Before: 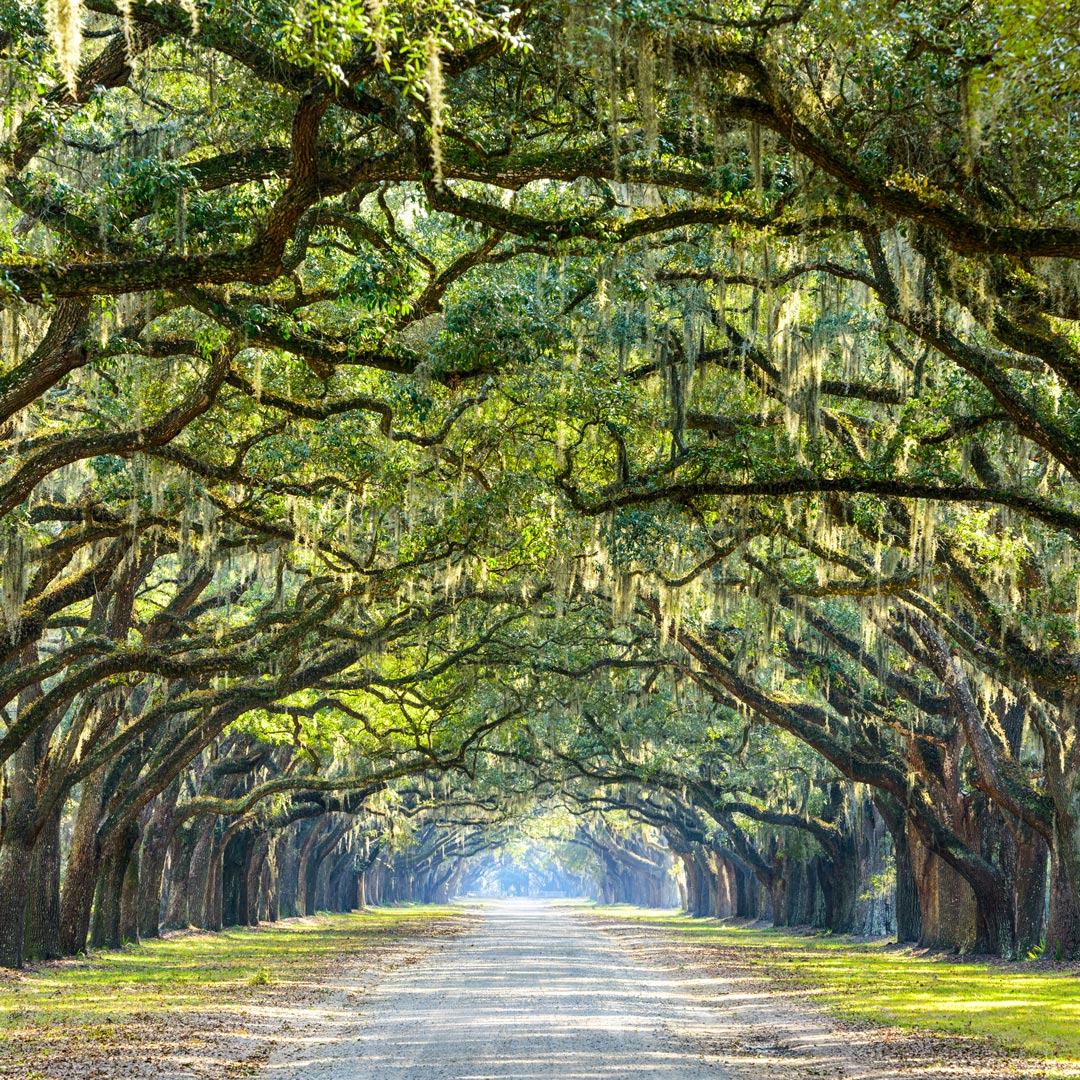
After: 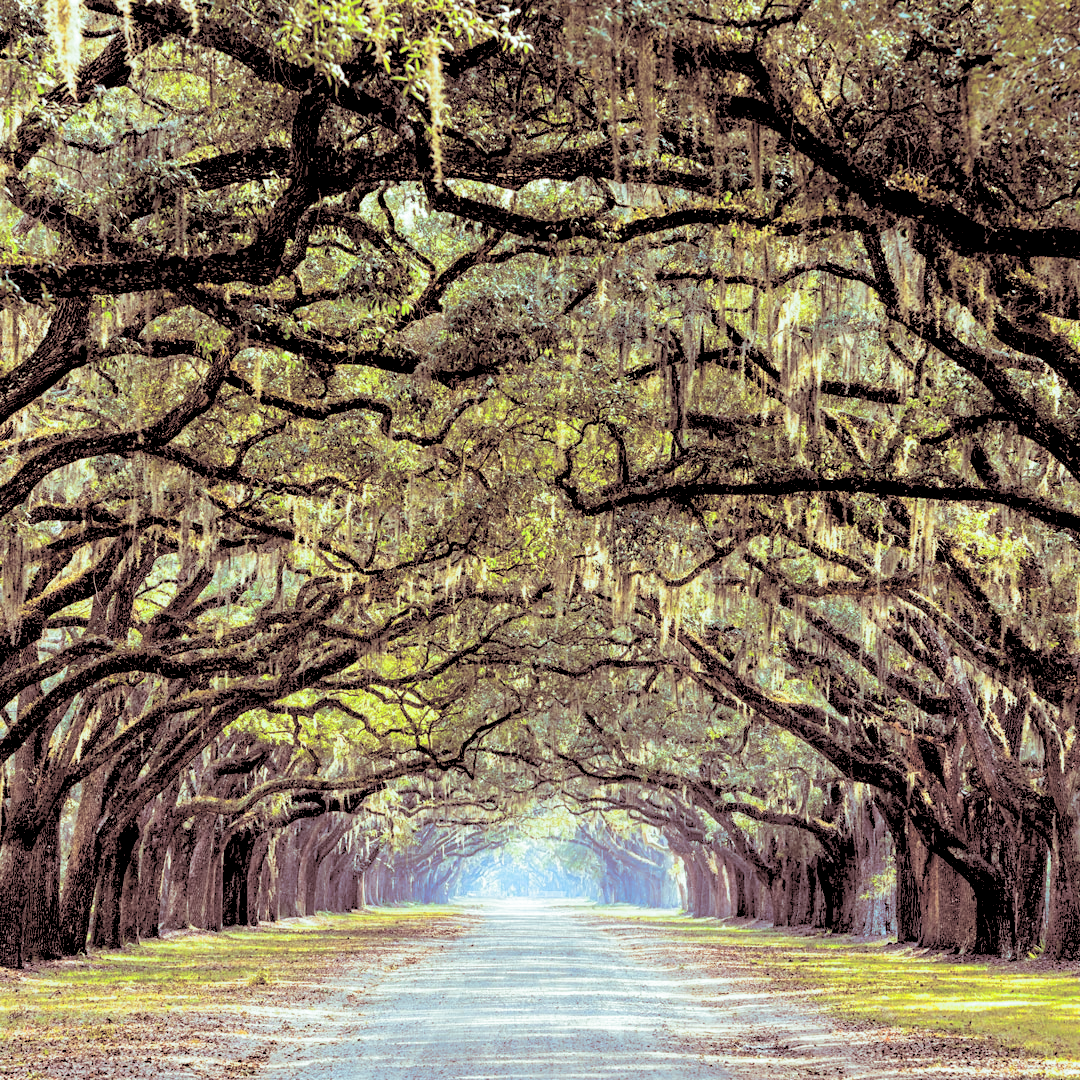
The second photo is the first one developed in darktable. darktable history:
split-toning: shadows › saturation 0.3, highlights › hue 180°, highlights › saturation 0.3, compress 0%
rgb levels: levels [[0.027, 0.429, 0.996], [0, 0.5, 1], [0, 0.5, 1]]
